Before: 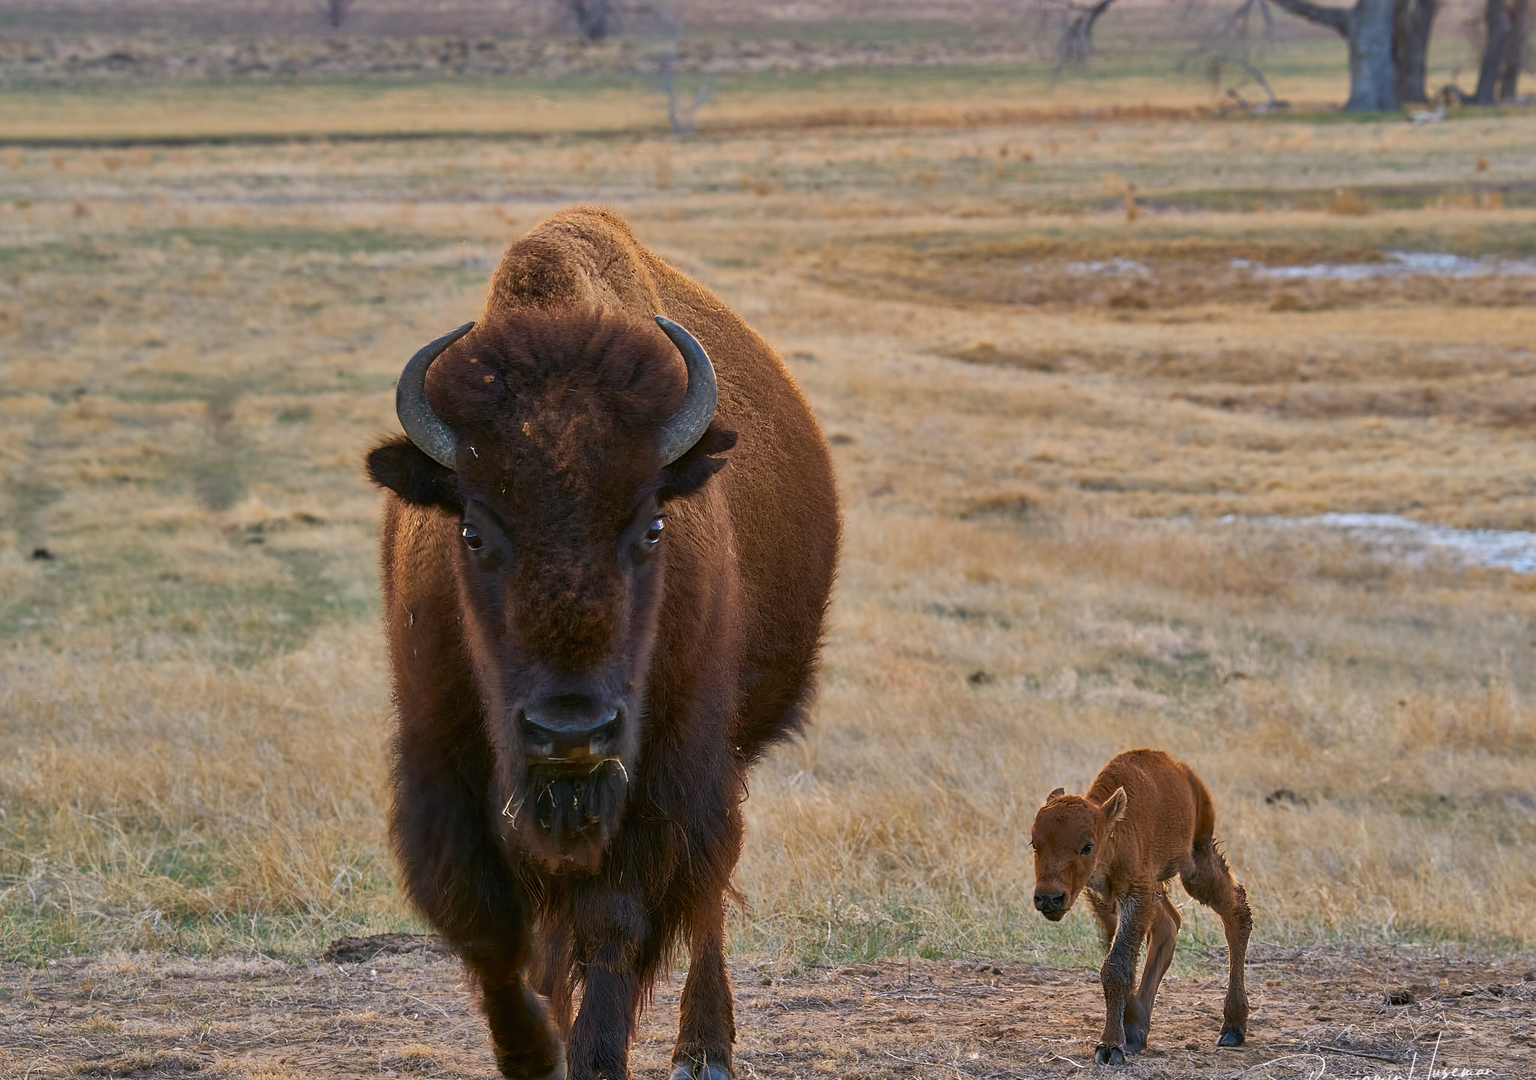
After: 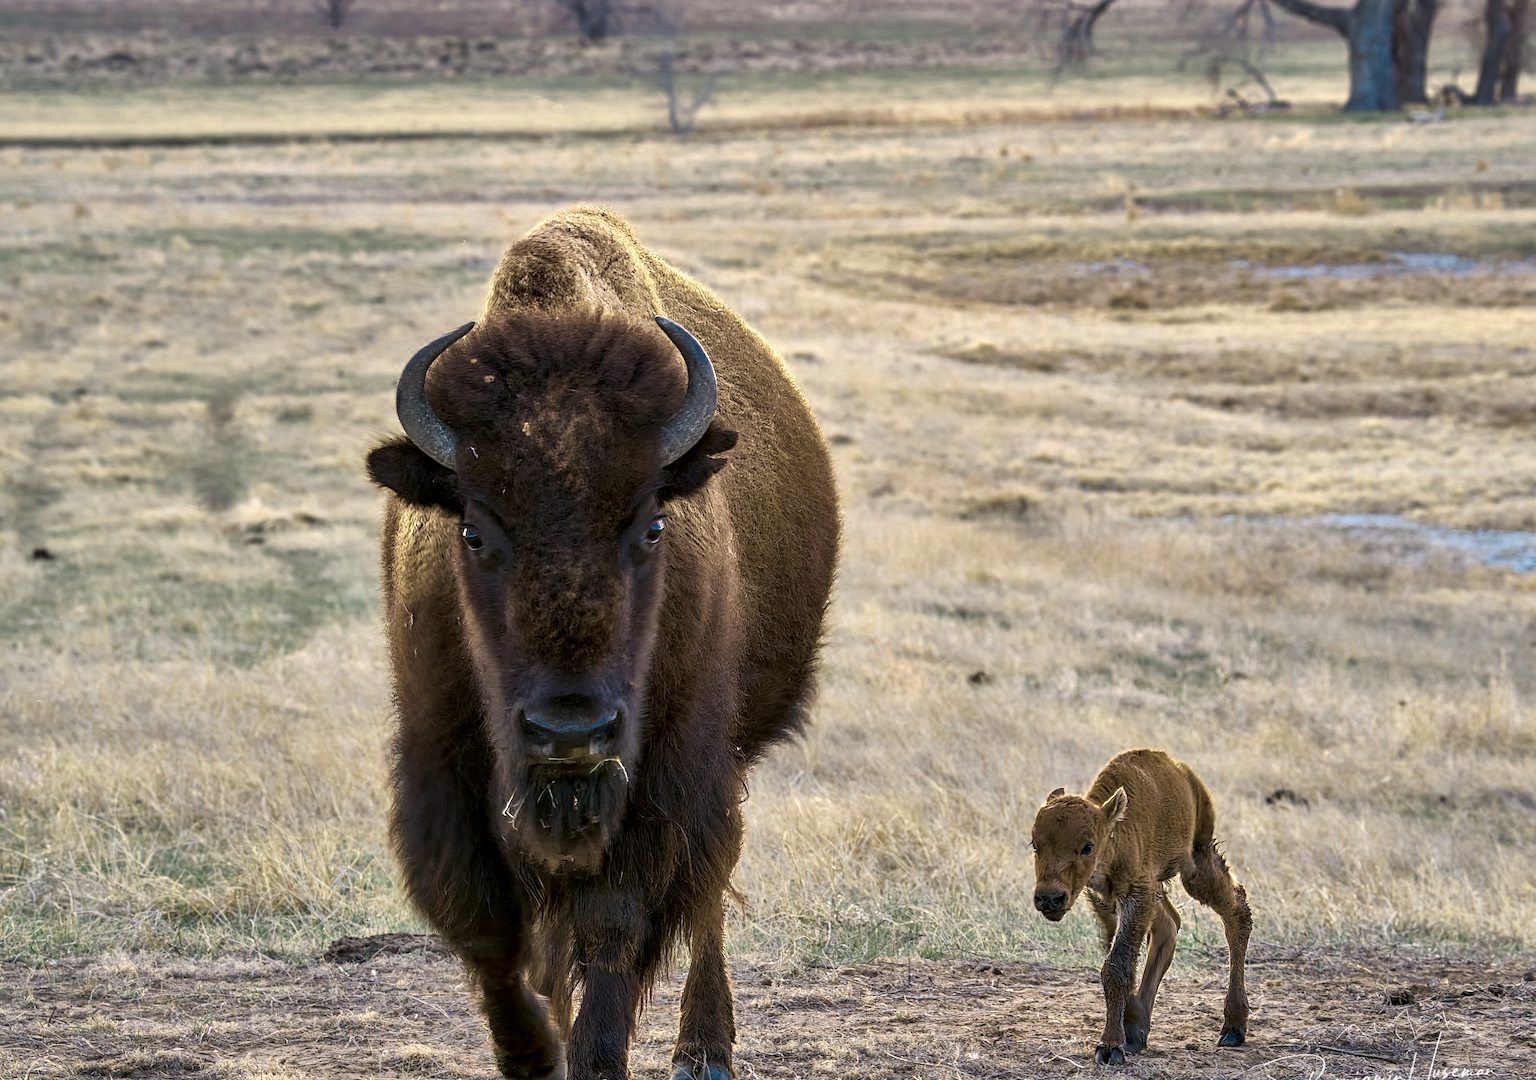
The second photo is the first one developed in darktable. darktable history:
local contrast: detail 130%
color balance rgb: linear chroma grading › global chroma 15%, perceptual saturation grading › global saturation 30%
color zones: curves: ch0 [(0.25, 0.667) (0.758, 0.368)]; ch1 [(0.215, 0.245) (0.761, 0.373)]; ch2 [(0.247, 0.554) (0.761, 0.436)]
